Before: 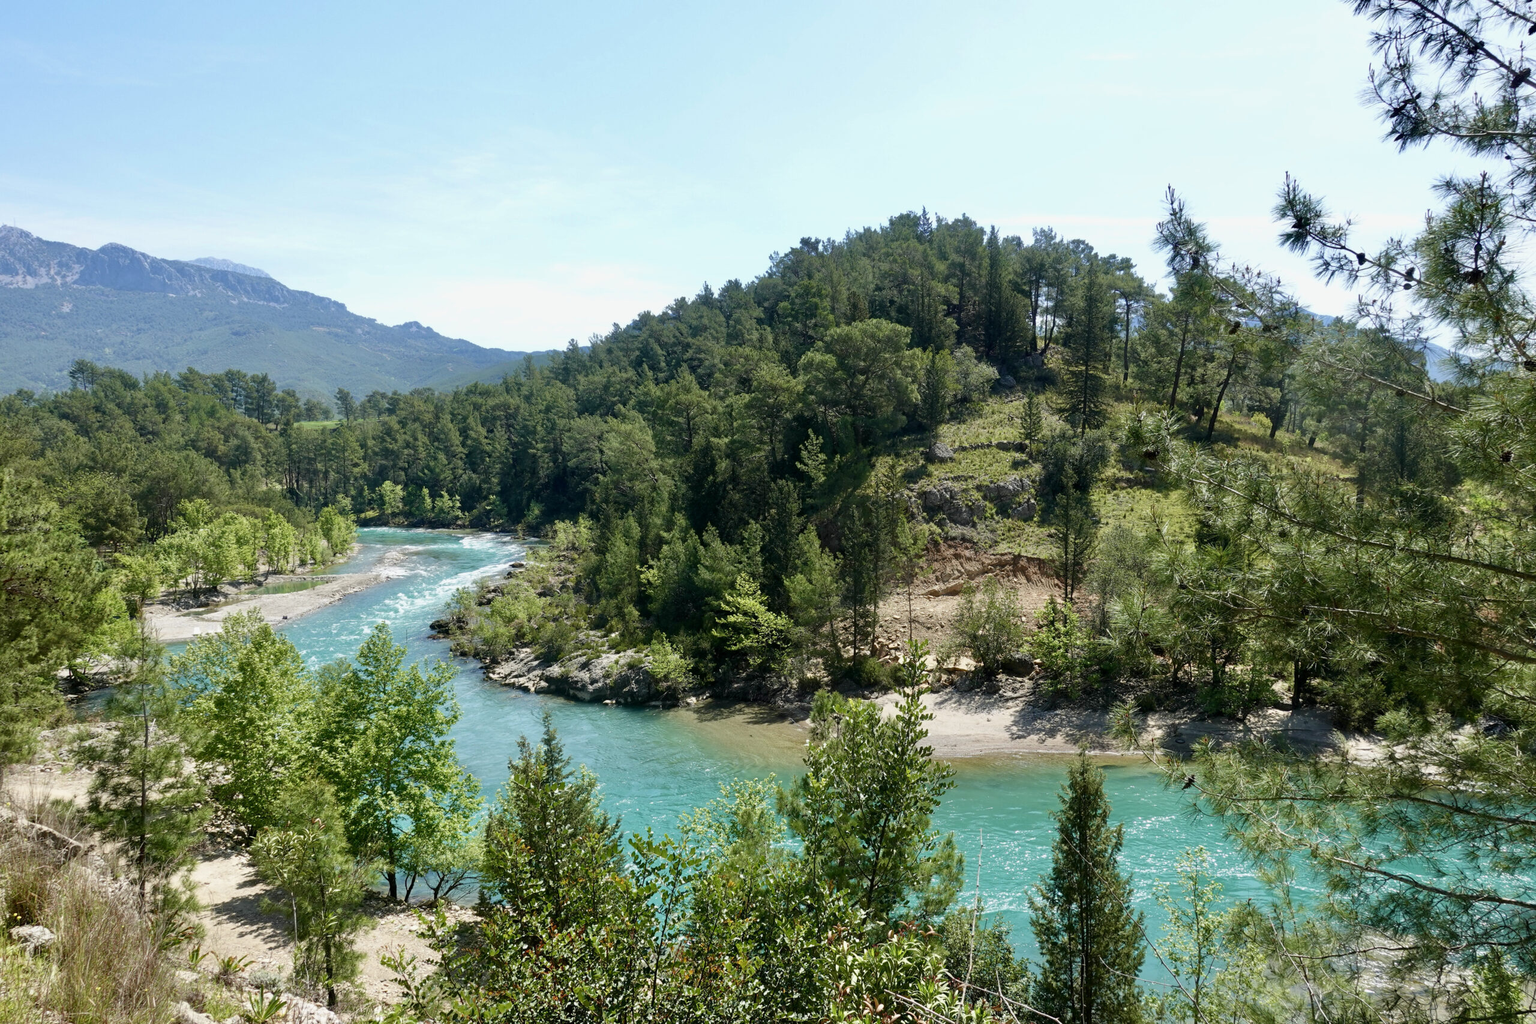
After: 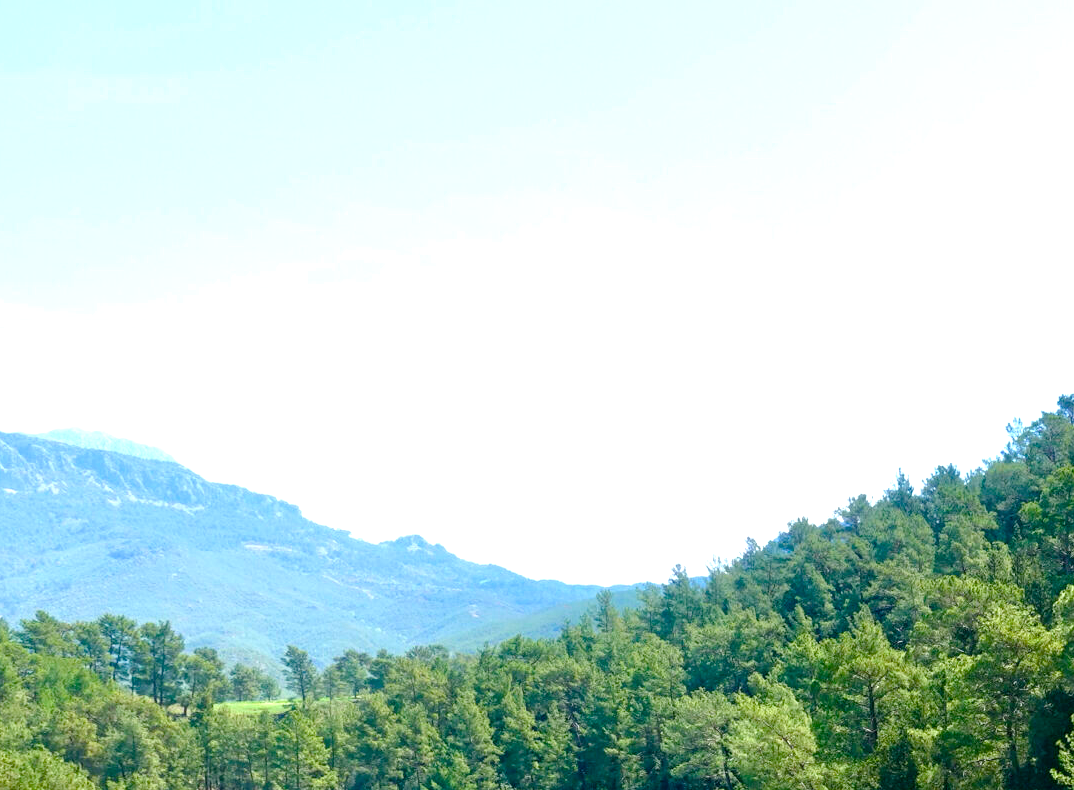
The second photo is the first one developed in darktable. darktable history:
crop and rotate: left 10.817%, top 0.062%, right 47.194%, bottom 53.626%
color balance rgb: perceptual saturation grading › global saturation 20%, perceptual saturation grading › highlights -25%, perceptual saturation grading › shadows 50%
exposure: black level correction 0, exposure 1.1 EV, compensate exposure bias true, compensate highlight preservation false
contrast brightness saturation: contrast 0.03, brightness 0.06, saturation 0.13
